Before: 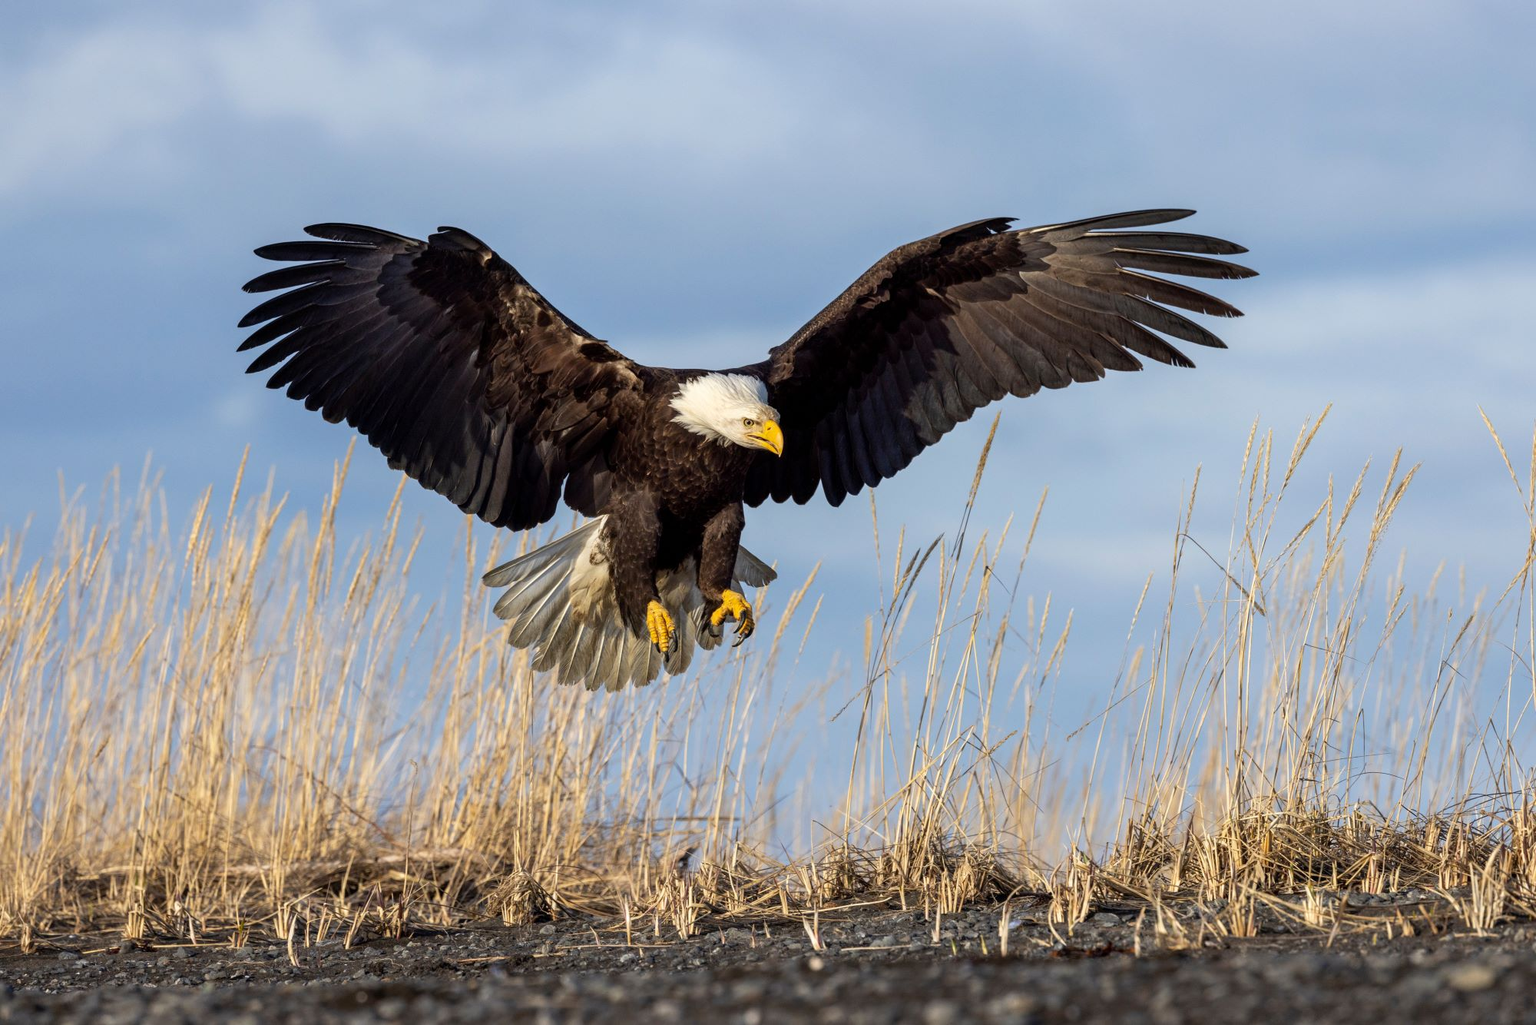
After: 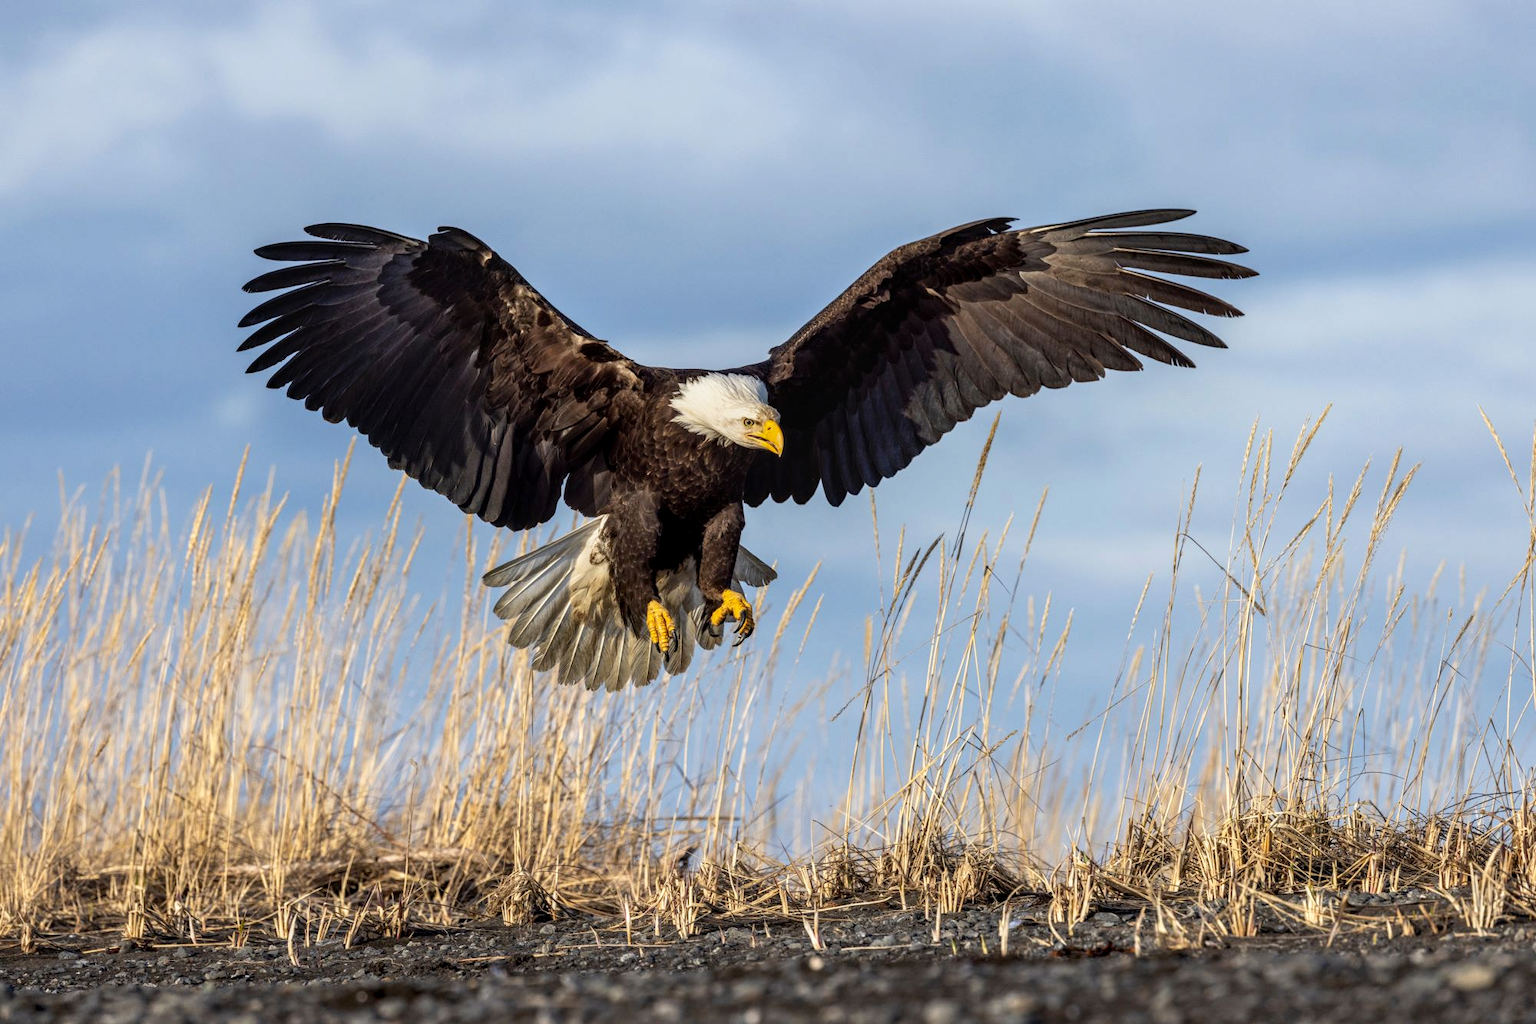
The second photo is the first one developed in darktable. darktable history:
rotate and perspective: automatic cropping off
tone curve: curves: ch0 [(0, 0) (0.003, 0.003) (0.011, 0.011) (0.025, 0.026) (0.044, 0.046) (0.069, 0.072) (0.1, 0.103) (0.136, 0.141) (0.177, 0.184) (0.224, 0.233) (0.277, 0.287) (0.335, 0.348) (0.399, 0.414) (0.468, 0.486) (0.543, 0.563) (0.623, 0.647) (0.709, 0.736) (0.801, 0.831) (0.898, 0.92) (1, 1)], preserve colors none
local contrast: on, module defaults
